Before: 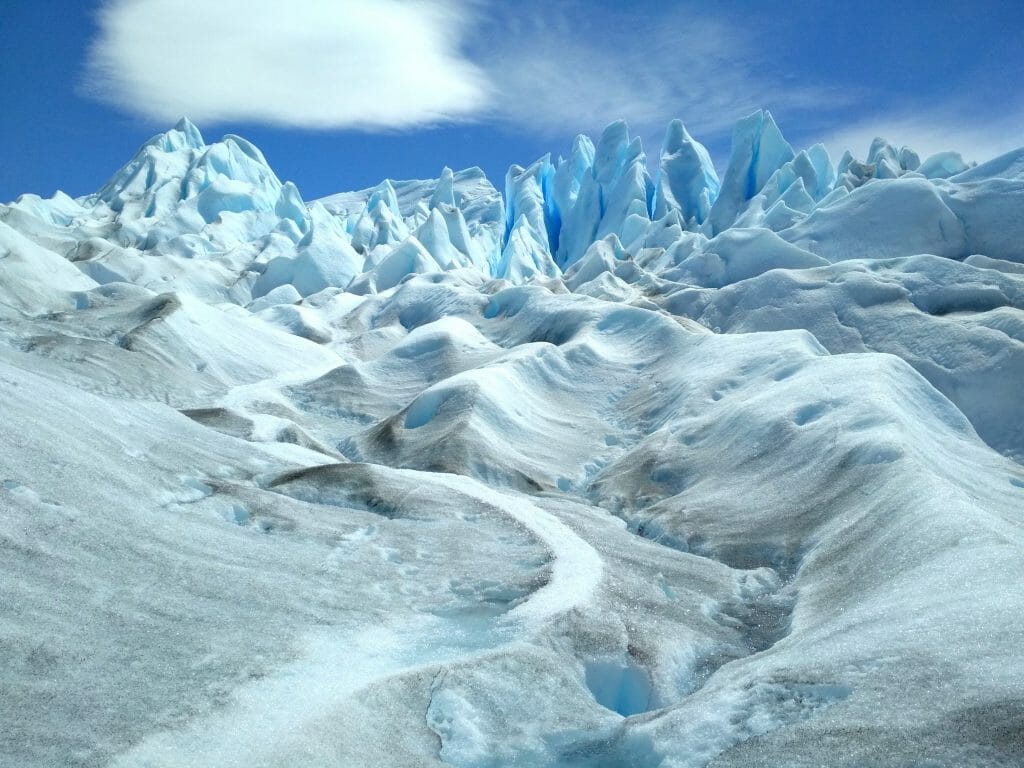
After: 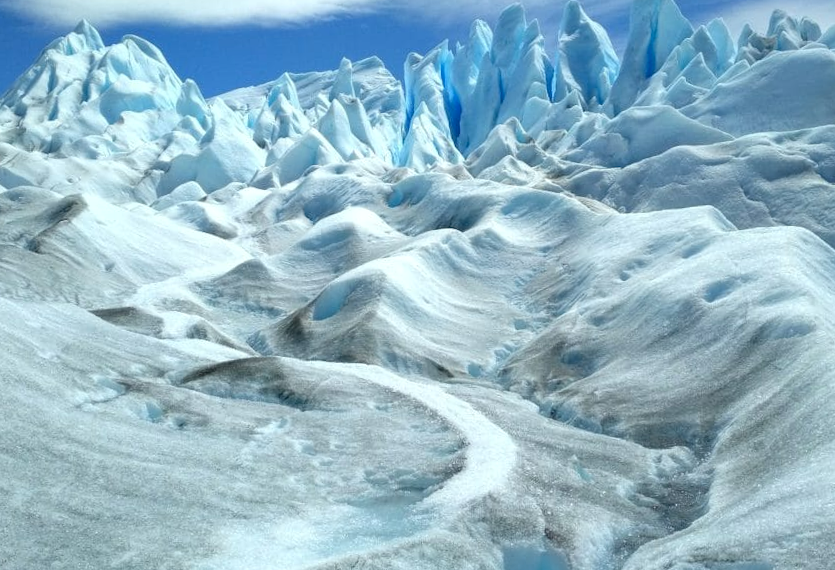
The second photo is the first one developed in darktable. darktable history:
local contrast: highlights 100%, shadows 100%, detail 120%, midtone range 0.2
crop: left 9.712%, top 16.928%, right 10.845%, bottom 12.332%
rotate and perspective: rotation -2.22°, lens shift (horizontal) -0.022, automatic cropping off
